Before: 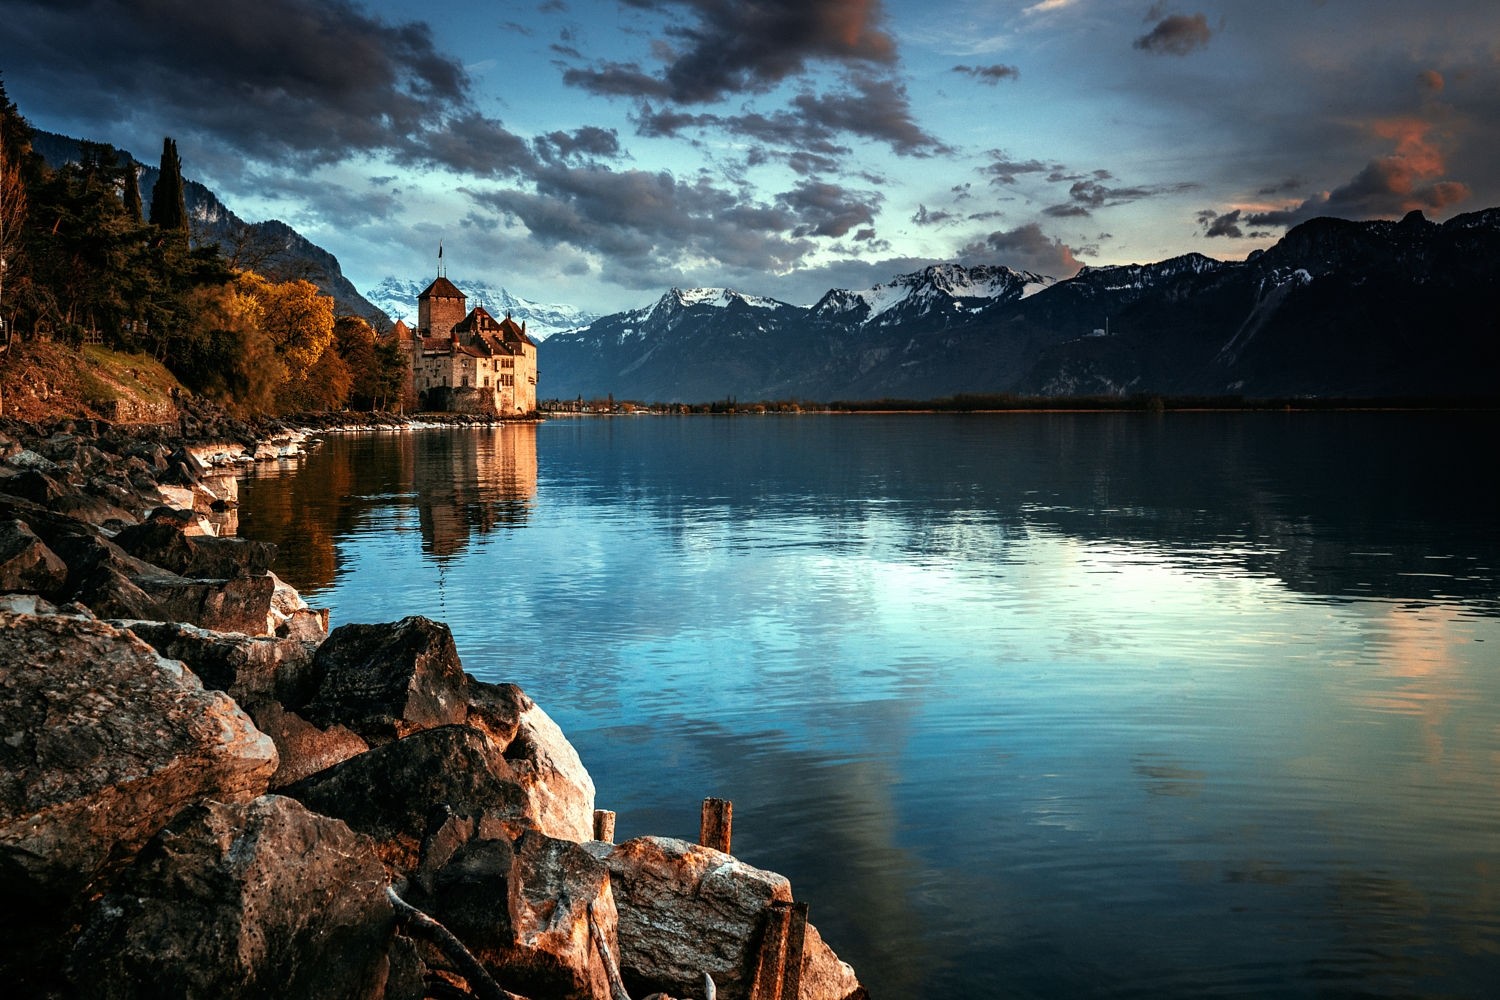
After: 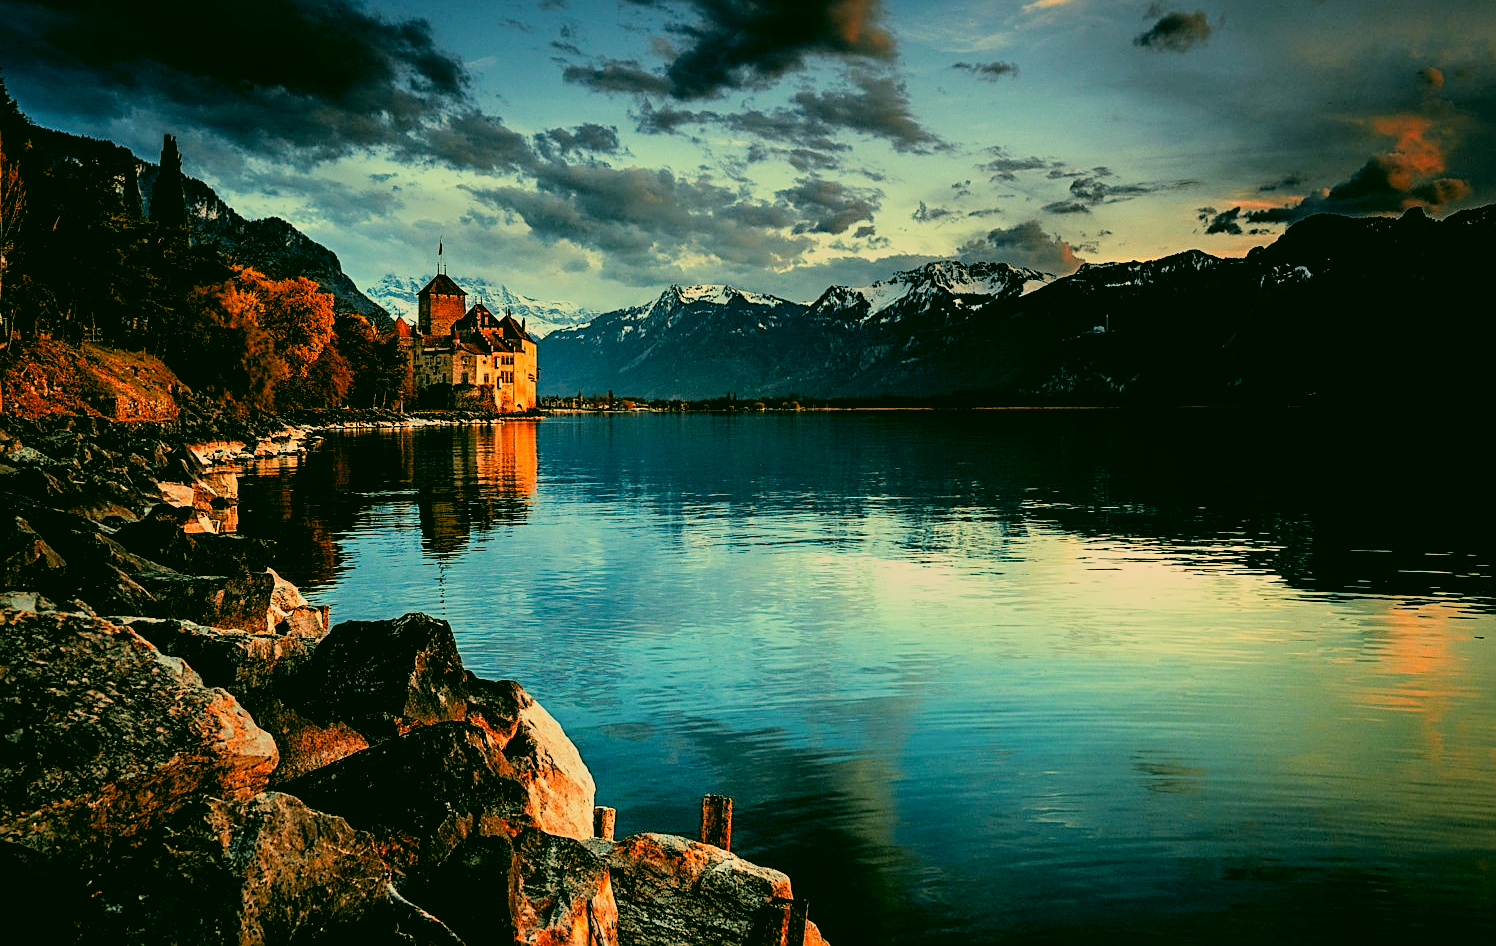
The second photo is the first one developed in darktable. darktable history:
color balance rgb: perceptual saturation grading › global saturation 31.107%
crop: top 0.391%, right 0.259%, bottom 5.006%
color correction: highlights a* 5.09, highlights b* 23.66, shadows a* -16.32, shadows b* 4.03
color zones: curves: ch1 [(0.24, 0.629) (0.75, 0.5)]; ch2 [(0.255, 0.454) (0.745, 0.491)]
contrast brightness saturation: saturation -0.053
sharpen: on, module defaults
filmic rgb: black relative exposure -4.41 EV, white relative exposure 5 EV, hardness 2.19, latitude 39.57%, contrast 1.154, highlights saturation mix 10.56%, shadows ↔ highlights balance 1.09%
